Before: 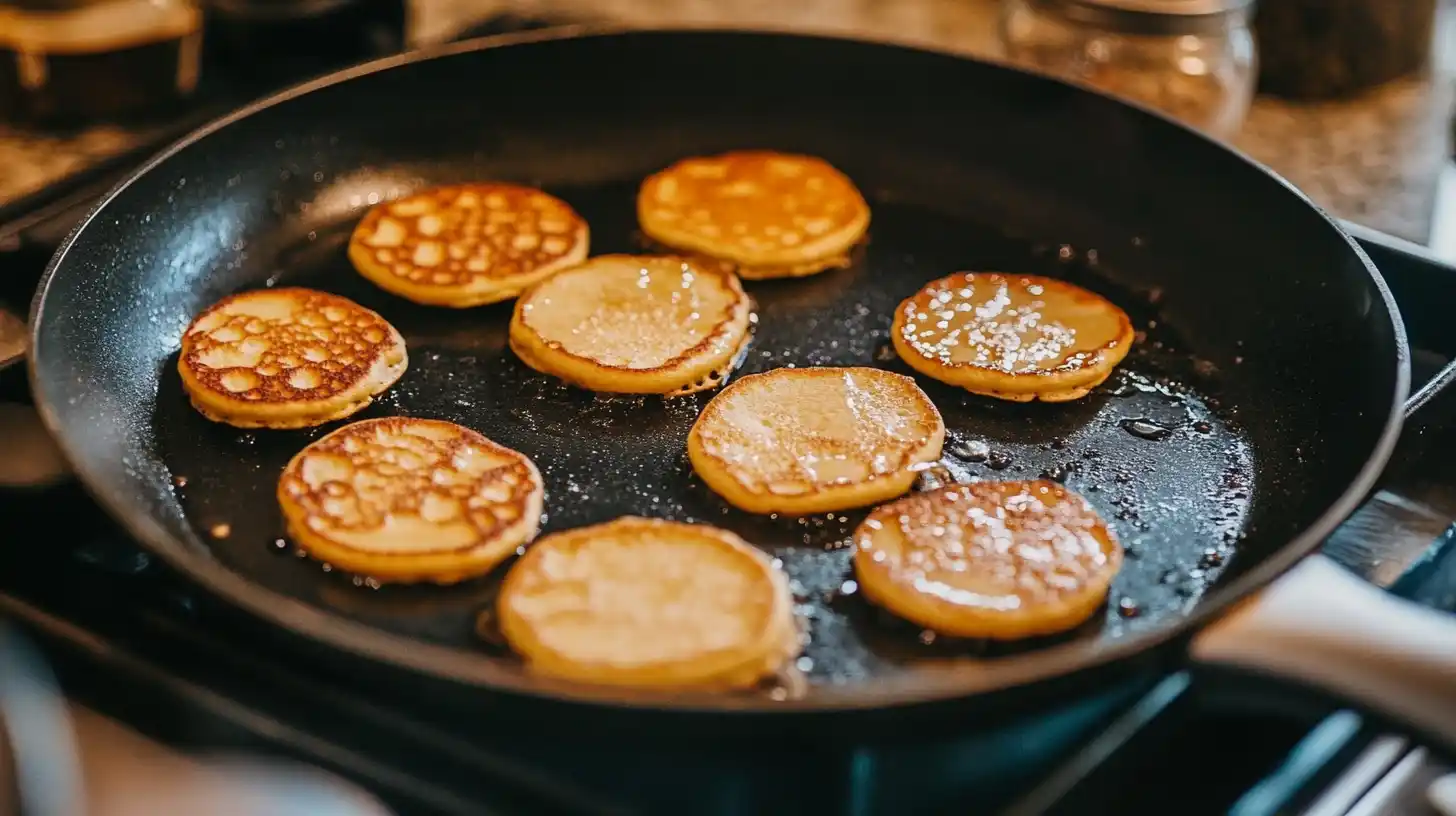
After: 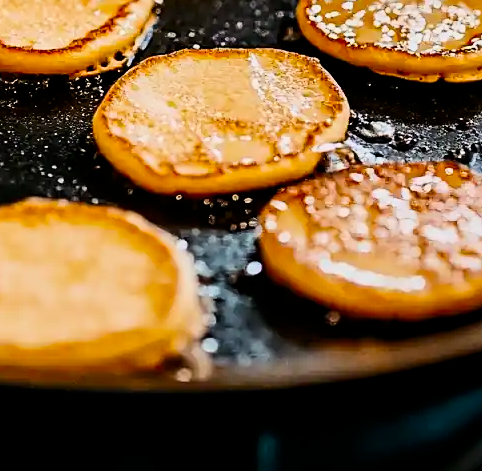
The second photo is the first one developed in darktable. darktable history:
sharpen: radius 1.864, amount 0.398, threshold 1.271
contrast brightness saturation: contrast 0.28
crop: left 40.878%, top 39.176%, right 25.993%, bottom 3.081%
filmic rgb: black relative exposure -7.75 EV, white relative exposure 4.4 EV, threshold 3 EV, target black luminance 0%, hardness 3.76, latitude 50.51%, contrast 1.074, highlights saturation mix 10%, shadows ↔ highlights balance -0.22%, color science v4 (2020), enable highlight reconstruction true
rotate and perspective: automatic cropping off
